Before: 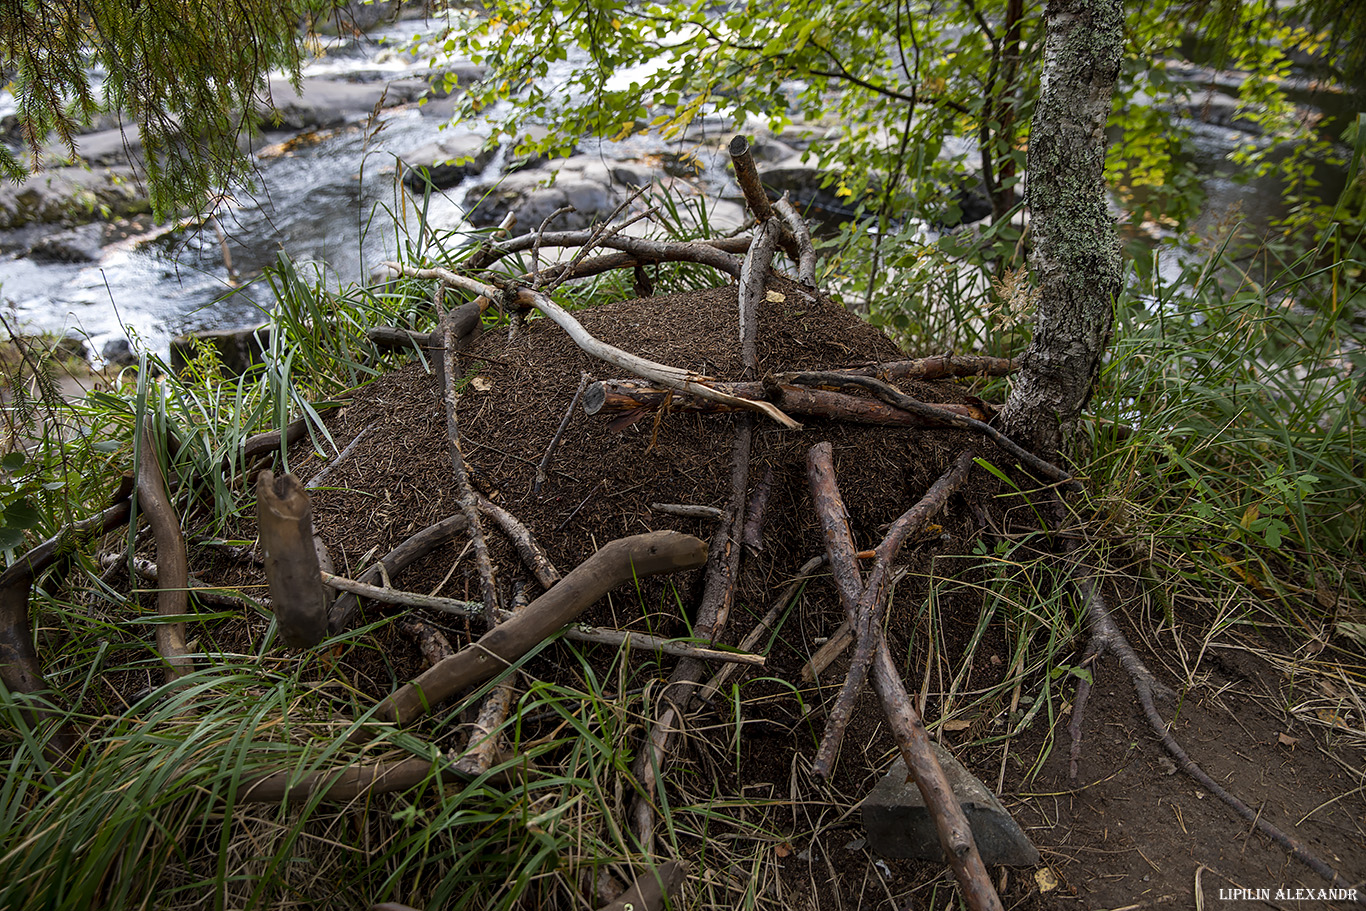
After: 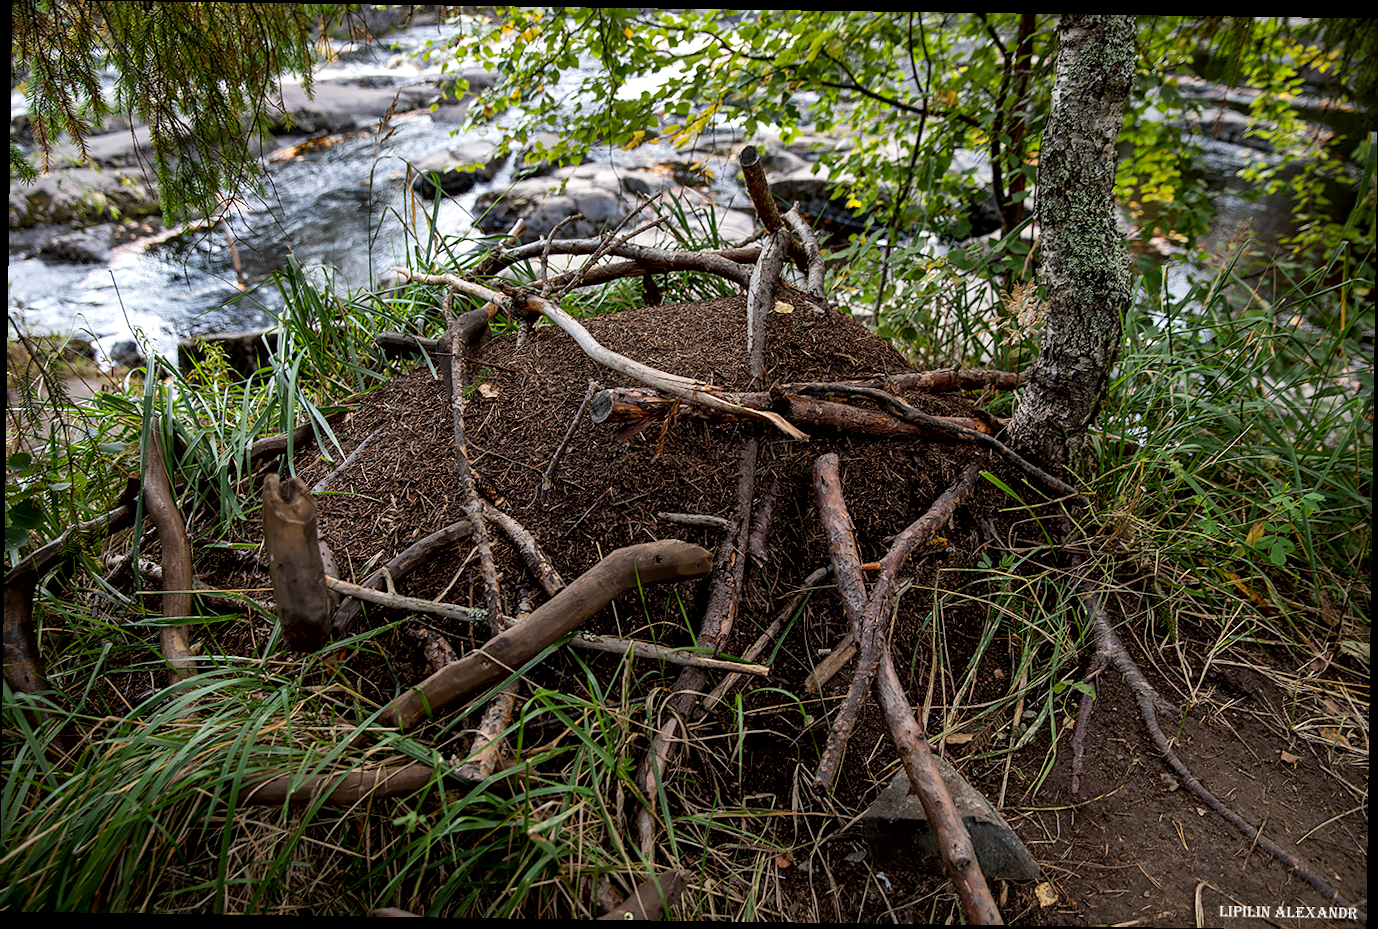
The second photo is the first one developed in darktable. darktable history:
rotate and perspective: rotation 0.8°, automatic cropping off
local contrast: mode bilateral grid, contrast 25, coarseness 60, detail 151%, midtone range 0.2
